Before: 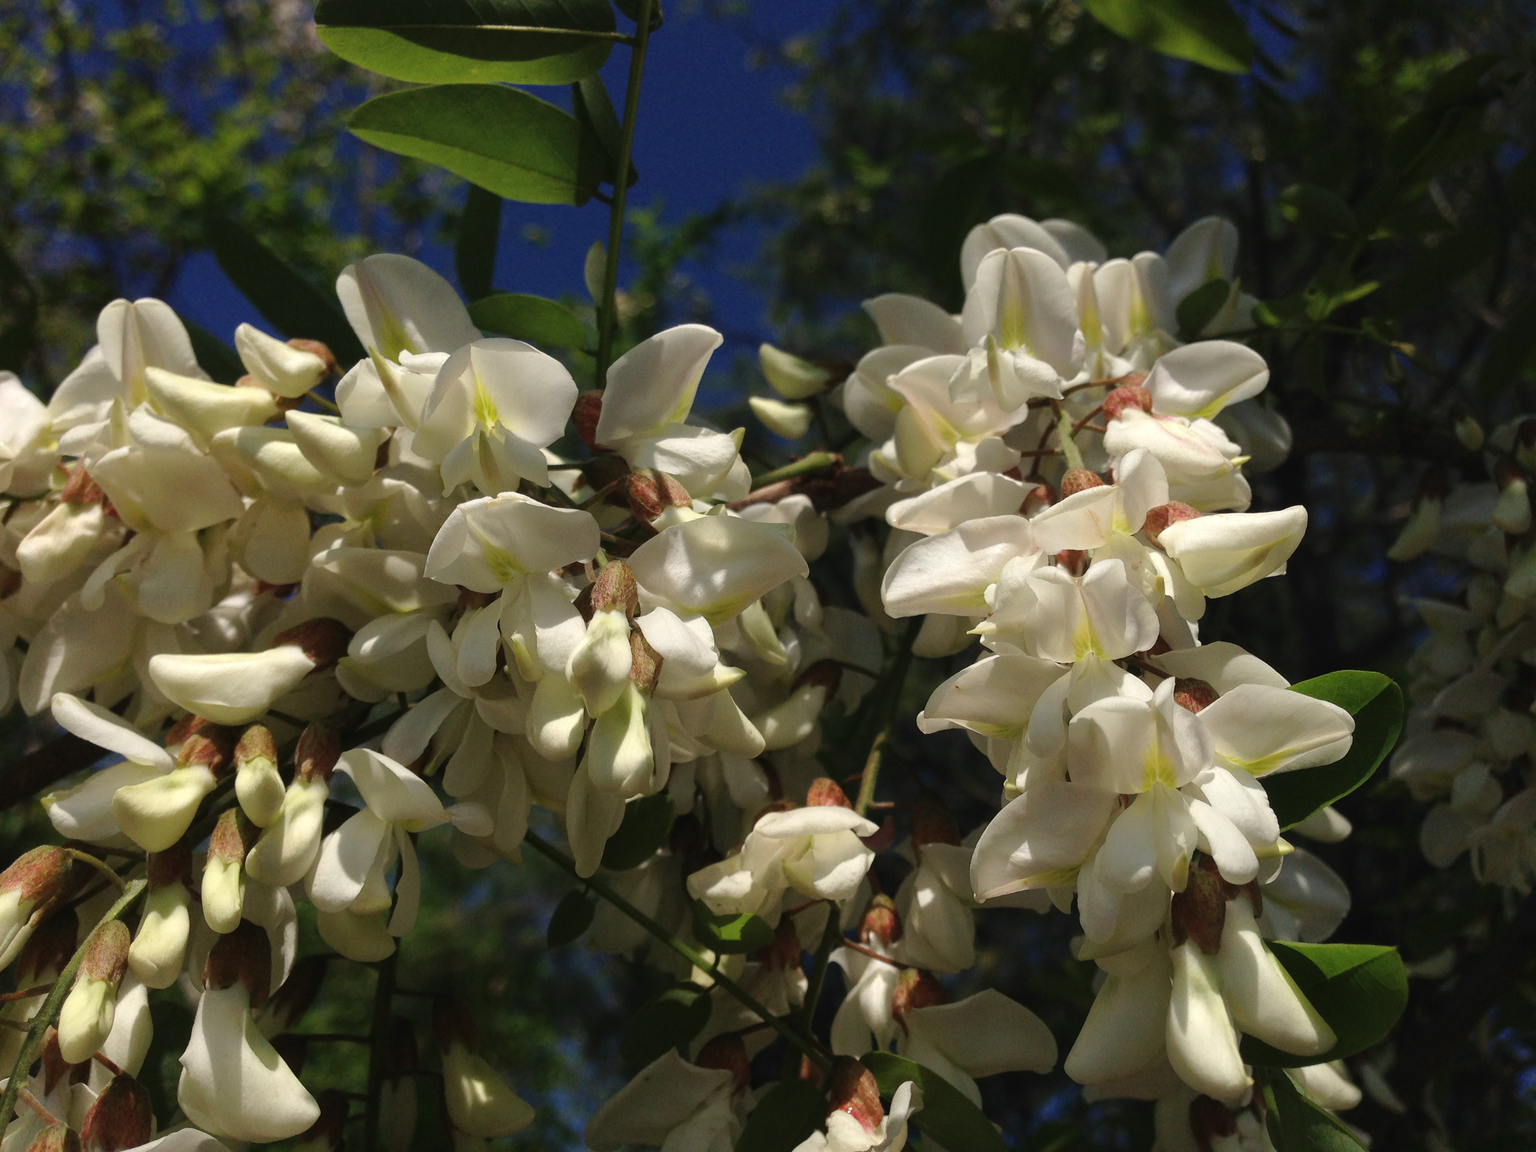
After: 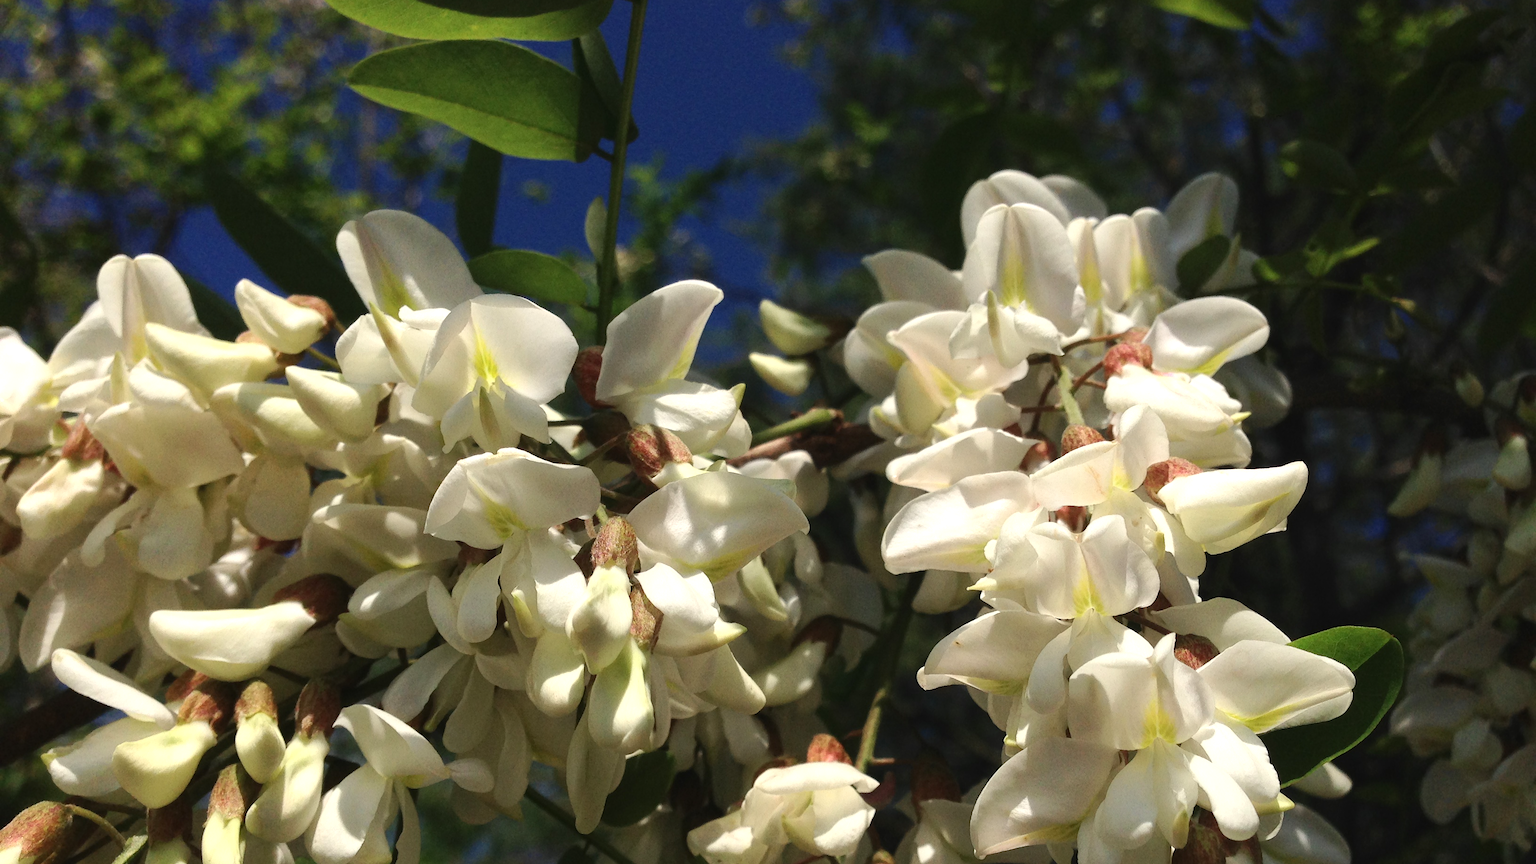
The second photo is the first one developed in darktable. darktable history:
contrast brightness saturation: contrast 0.15, brightness 0.05
crop: top 3.857%, bottom 21.132%
levels: levels [0, 0.476, 0.951]
exposure: exposure 0.2 EV, compensate highlight preservation false
